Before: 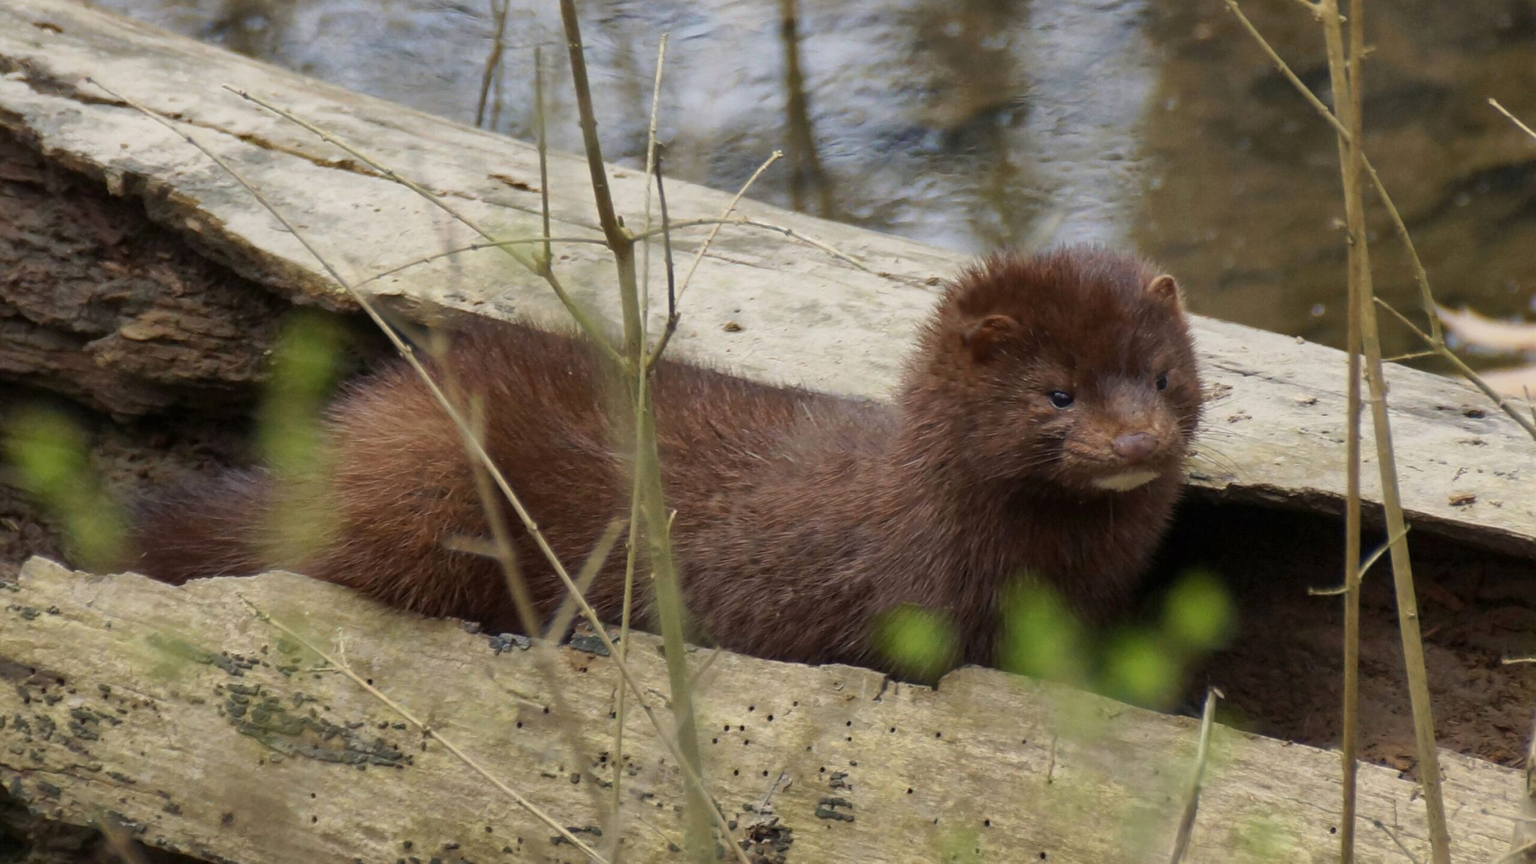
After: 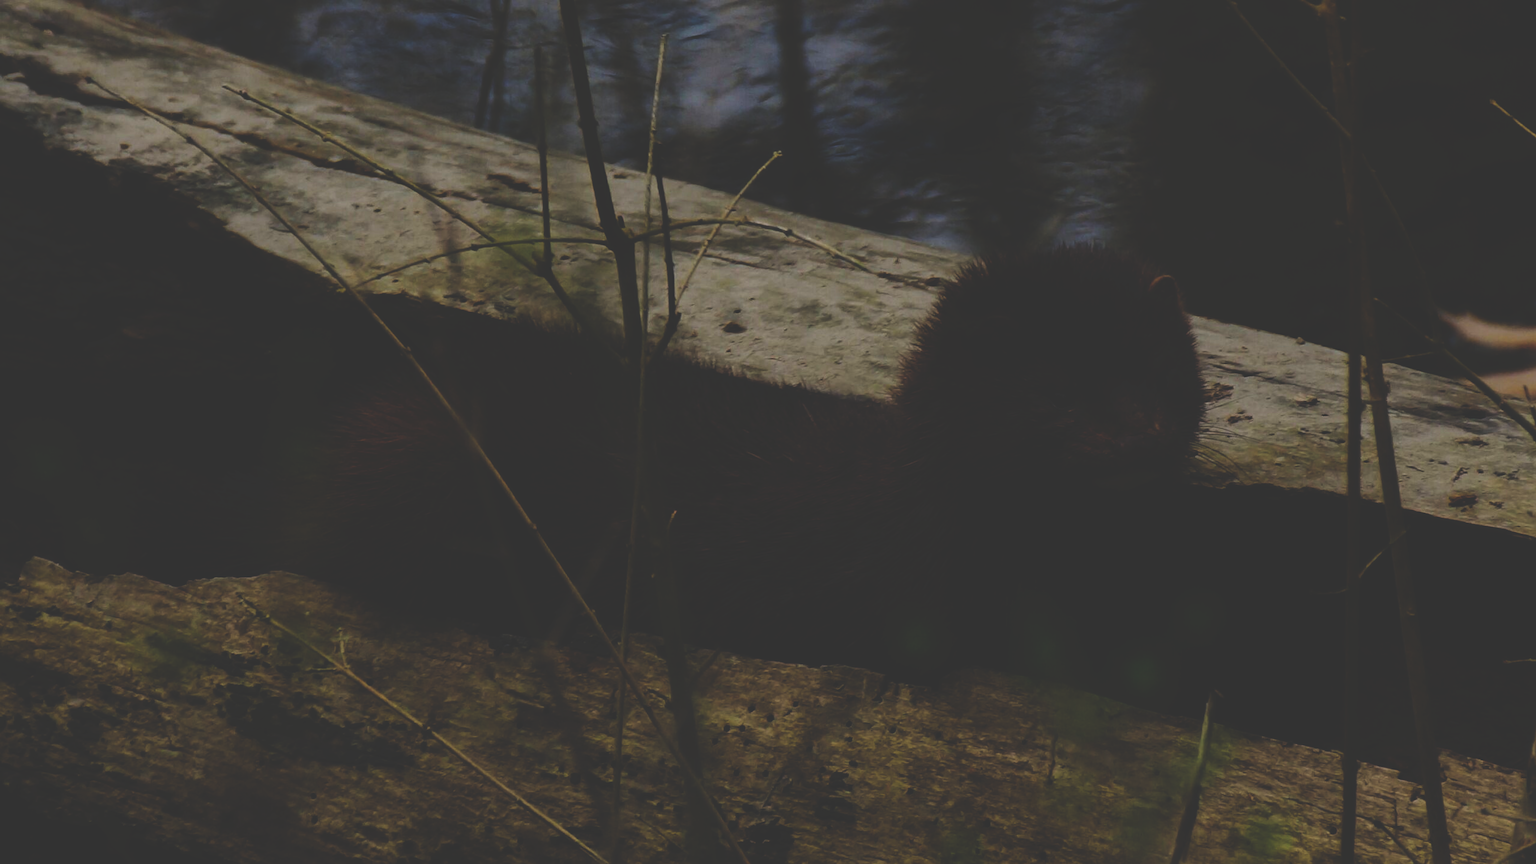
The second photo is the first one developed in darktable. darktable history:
exposure: exposure -1.366 EV, compensate highlight preservation false
base curve: curves: ch0 [(0, 0.036) (0.083, 0.04) (0.804, 1)], preserve colors none
tone curve: curves: ch0 [(0, 0) (0.071, 0.06) (0.253, 0.242) (0.437, 0.498) (0.55, 0.644) (0.657, 0.749) (0.823, 0.876) (1, 0.99)]; ch1 [(0, 0) (0.346, 0.307) (0.408, 0.369) (0.453, 0.457) (0.476, 0.489) (0.502, 0.493) (0.521, 0.515) (0.537, 0.531) (0.612, 0.641) (0.676, 0.728) (1, 1)]; ch2 [(0, 0) (0.346, 0.34) (0.434, 0.46) (0.485, 0.494) (0.5, 0.494) (0.511, 0.504) (0.537, 0.551) (0.579, 0.599) (0.625, 0.686) (1, 1)], preserve colors none
